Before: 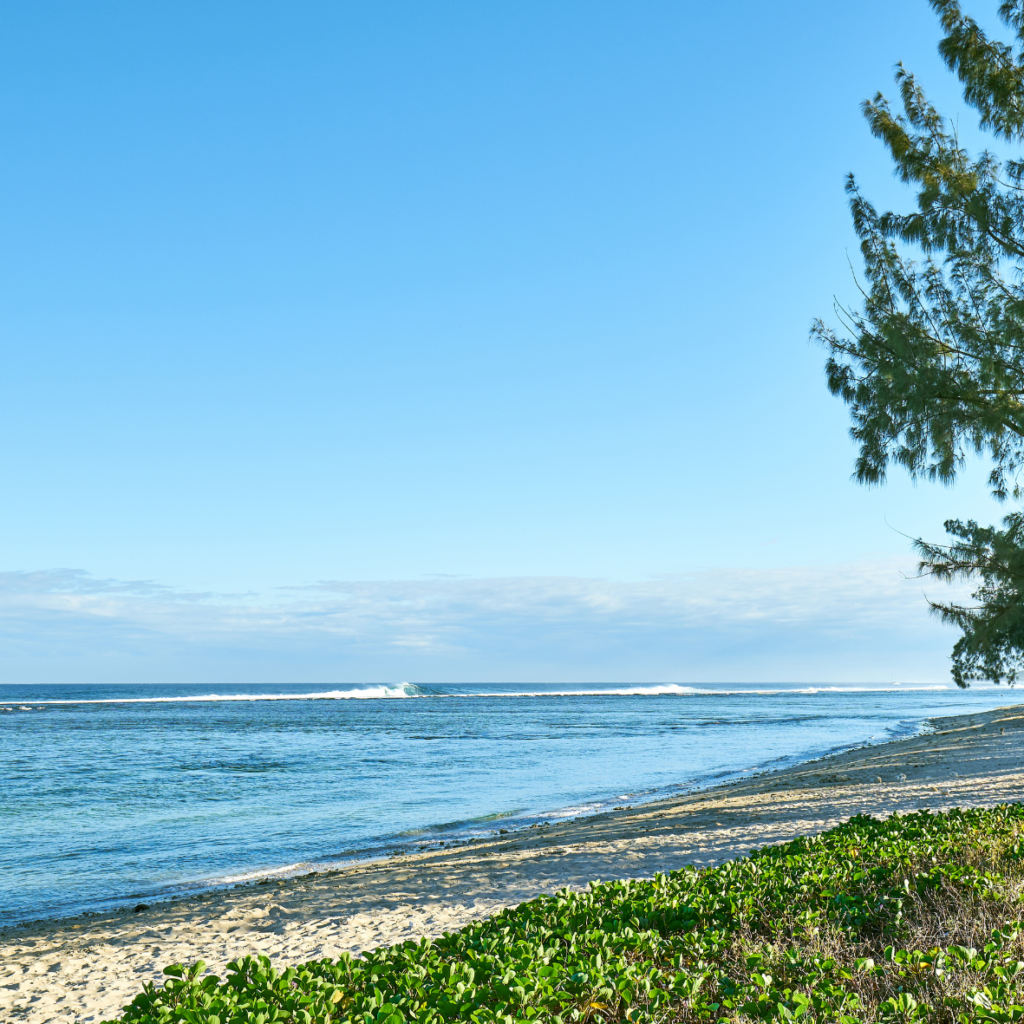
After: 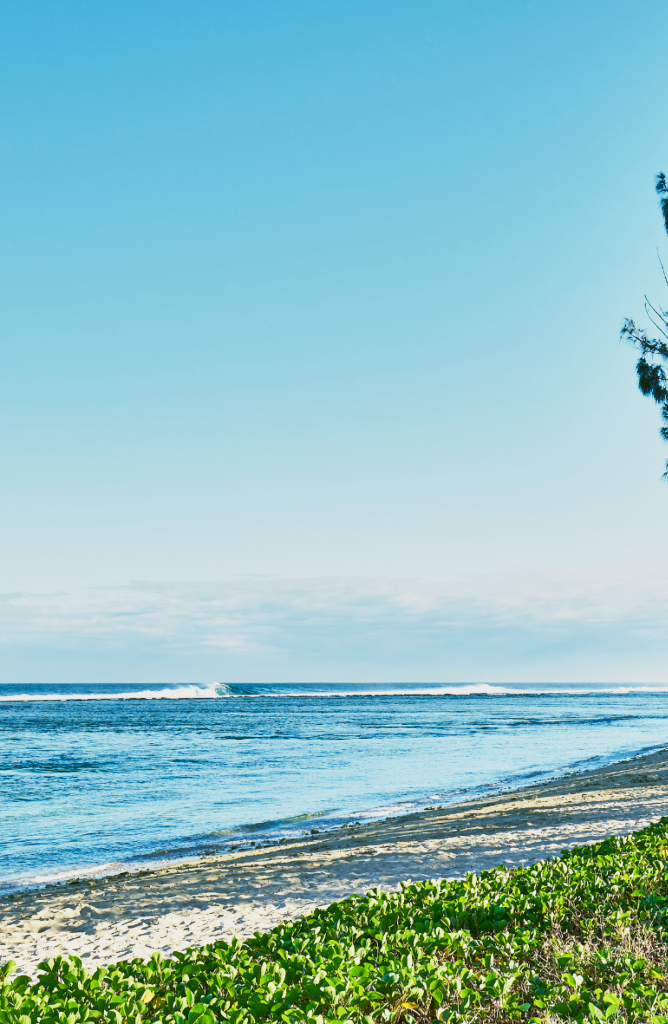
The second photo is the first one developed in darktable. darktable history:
base curve: curves: ch0 [(0, 0) (0.088, 0.125) (0.176, 0.251) (0.354, 0.501) (0.613, 0.749) (1, 0.877)], preserve colors none
crop and rotate: left 18.464%, right 16.279%
shadows and highlights: low approximation 0.01, soften with gaussian
